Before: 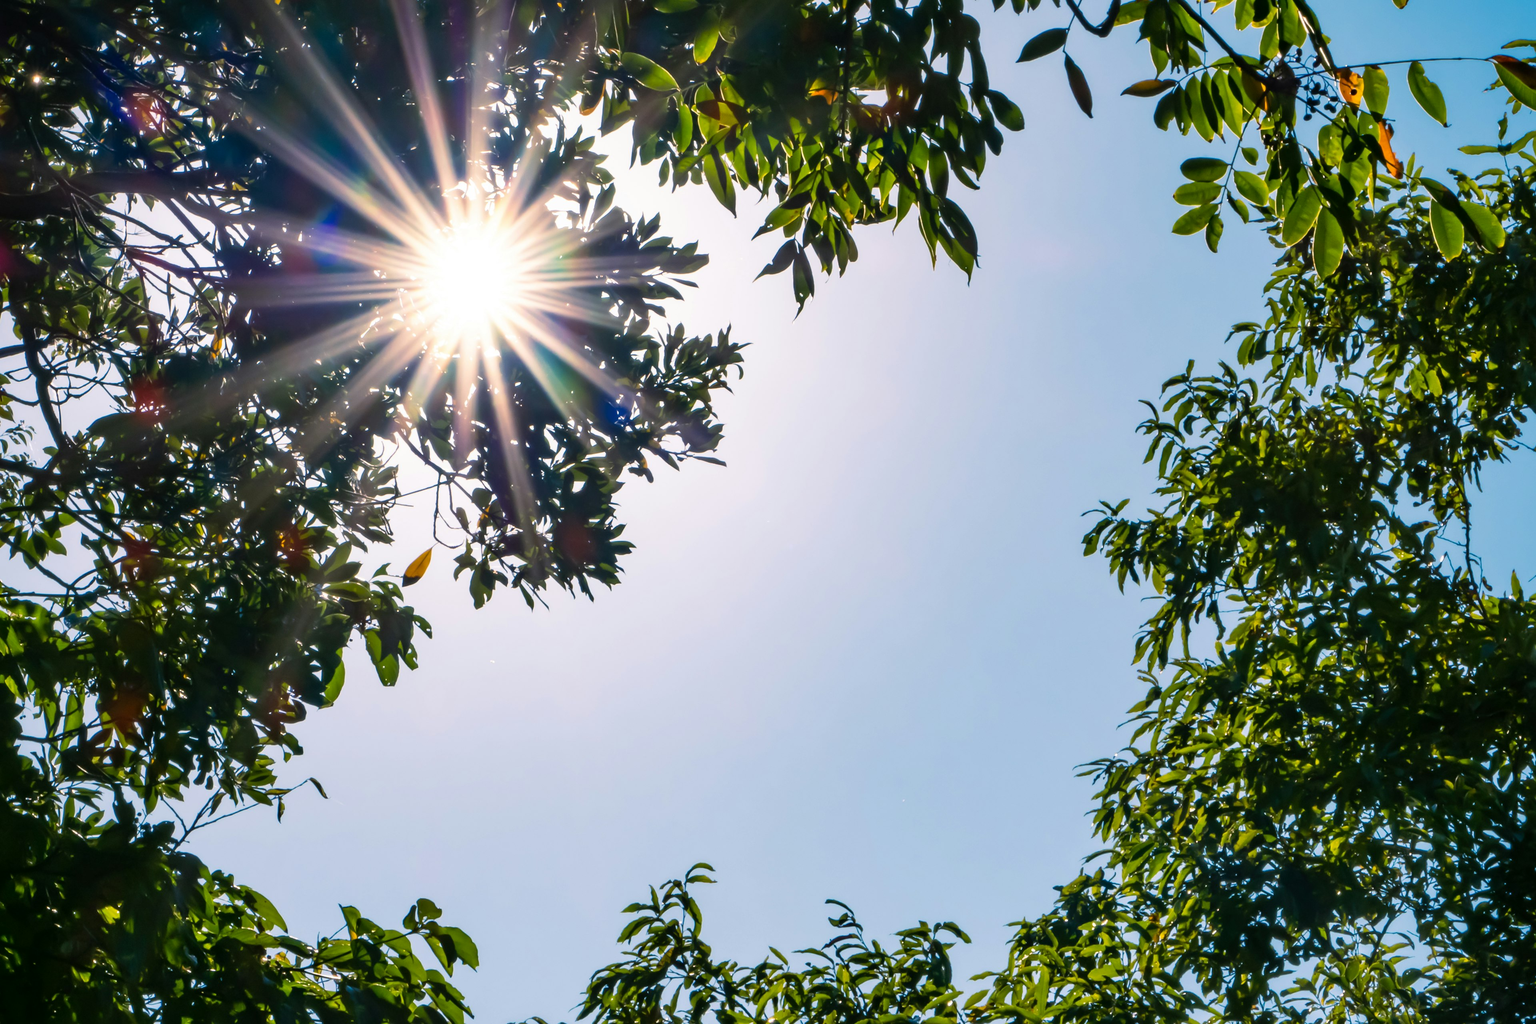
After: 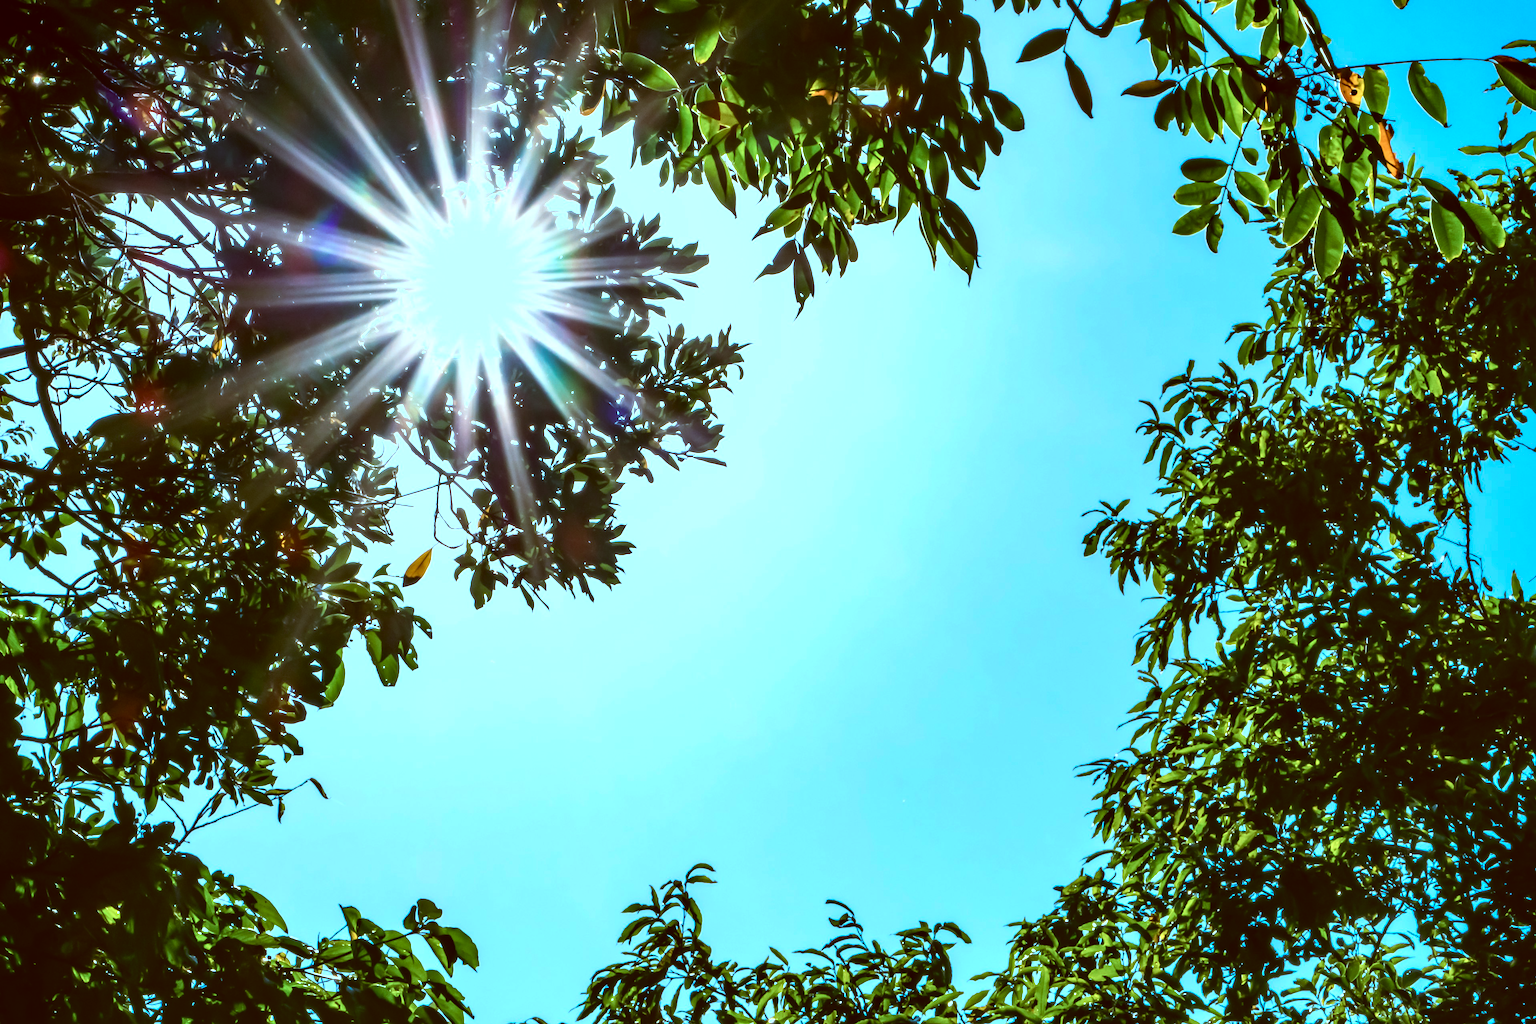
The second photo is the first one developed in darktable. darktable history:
tone equalizer: -8 EV -0.75 EV, -7 EV -0.7 EV, -6 EV -0.6 EV, -5 EV -0.4 EV, -3 EV 0.4 EV, -2 EV 0.6 EV, -1 EV 0.7 EV, +0 EV 0.75 EV, edges refinement/feathering 500, mask exposure compensation -1.57 EV, preserve details no
local contrast: on, module defaults
color correction: highlights a* -14.62, highlights b* -16.22, shadows a* 10.12, shadows b* 29.4
color calibration: illuminant F (fluorescent), F source F9 (Cool White Deluxe 4150 K) – high CRI, x 0.374, y 0.373, temperature 4158.34 K
